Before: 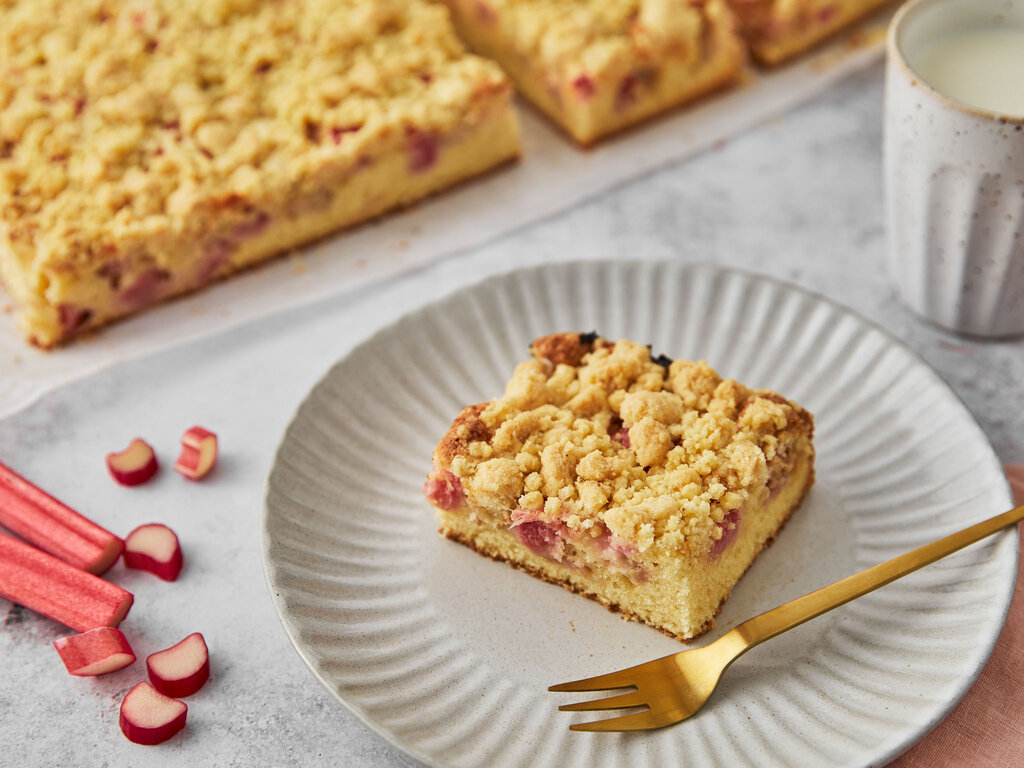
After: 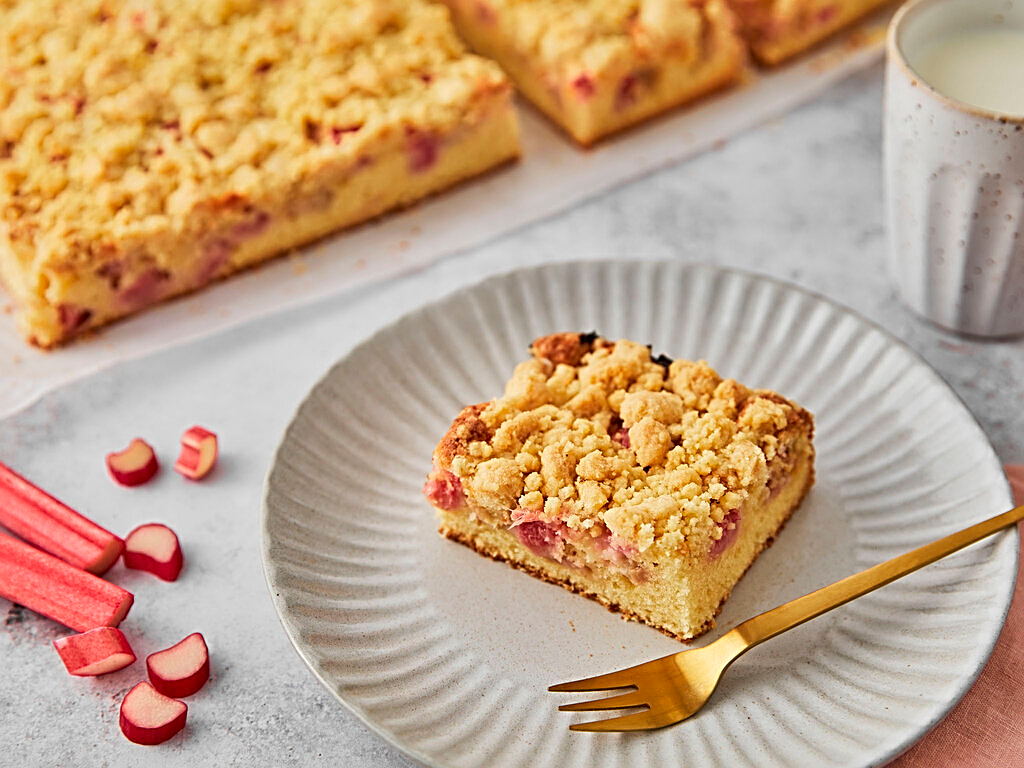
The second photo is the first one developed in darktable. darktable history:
sharpen: radius 2.704, amount 0.673
